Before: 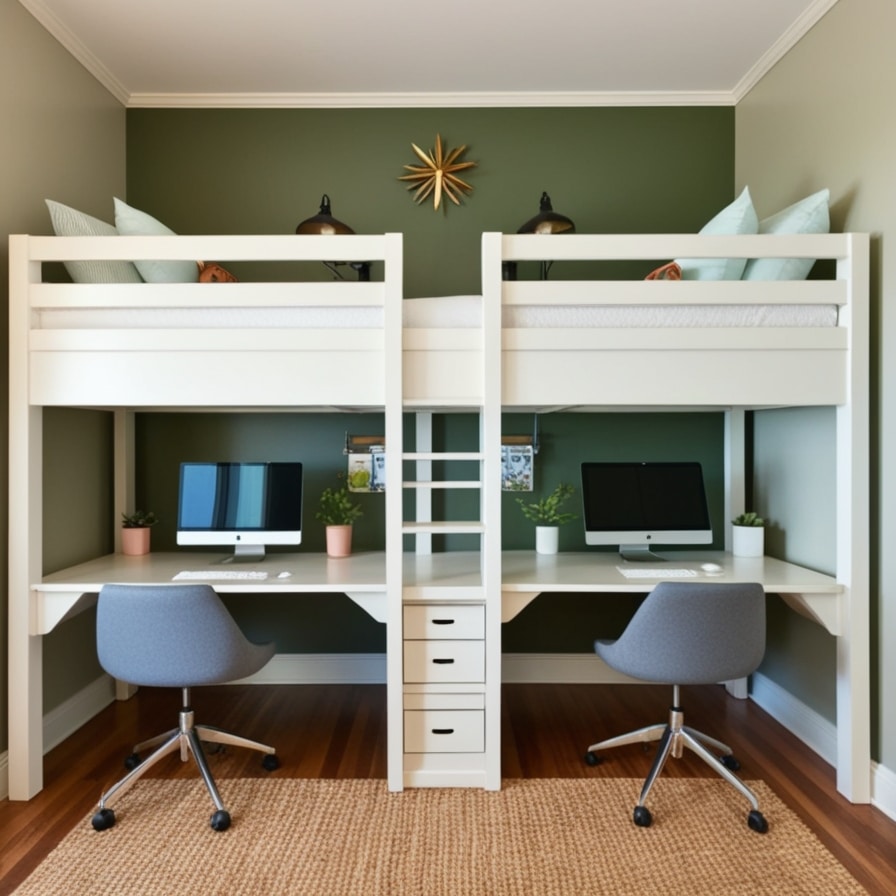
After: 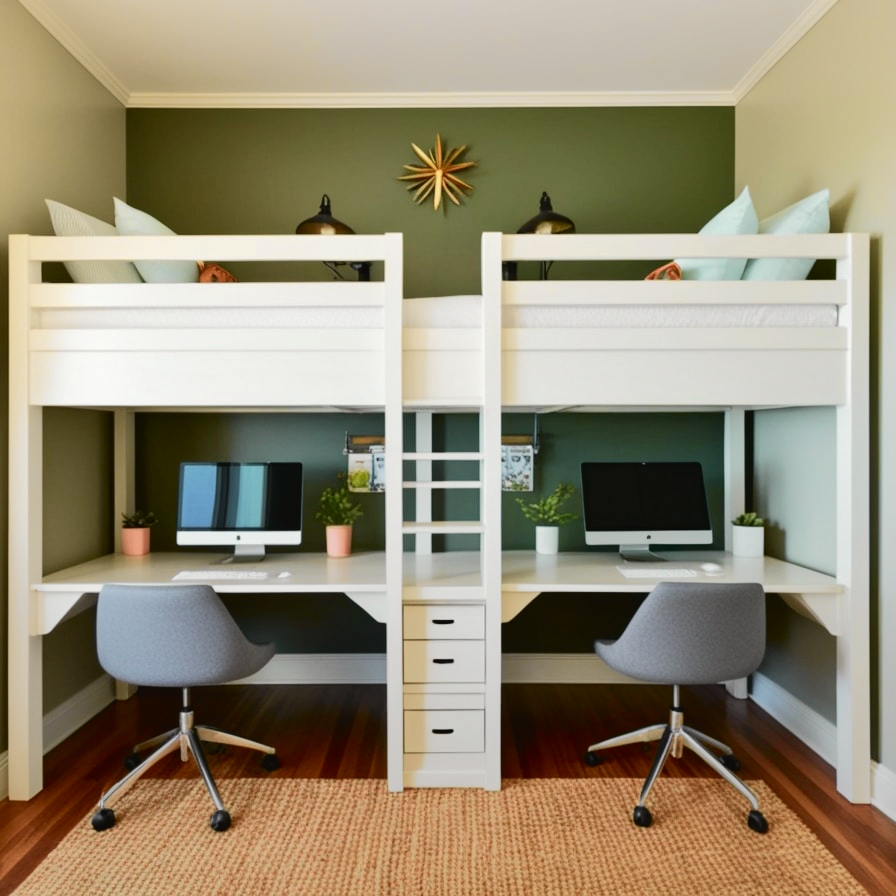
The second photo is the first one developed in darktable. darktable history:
tone curve: curves: ch0 [(0, 0.019) (0.066, 0.054) (0.184, 0.184) (0.369, 0.417) (0.501, 0.586) (0.617, 0.71) (0.743, 0.787) (0.997, 0.997)]; ch1 [(0, 0) (0.187, 0.156) (0.388, 0.372) (0.437, 0.428) (0.474, 0.472) (0.499, 0.5) (0.521, 0.514) (0.548, 0.567) (0.6, 0.629) (0.82, 0.831) (1, 1)]; ch2 [(0, 0) (0.234, 0.227) (0.352, 0.372) (0.459, 0.484) (0.5, 0.505) (0.518, 0.516) (0.529, 0.541) (0.56, 0.594) (0.607, 0.644) (0.74, 0.771) (0.858, 0.873) (0.999, 0.994)], color space Lab, independent channels, preserve colors none
graduated density: rotation -180°, offset 24.95
